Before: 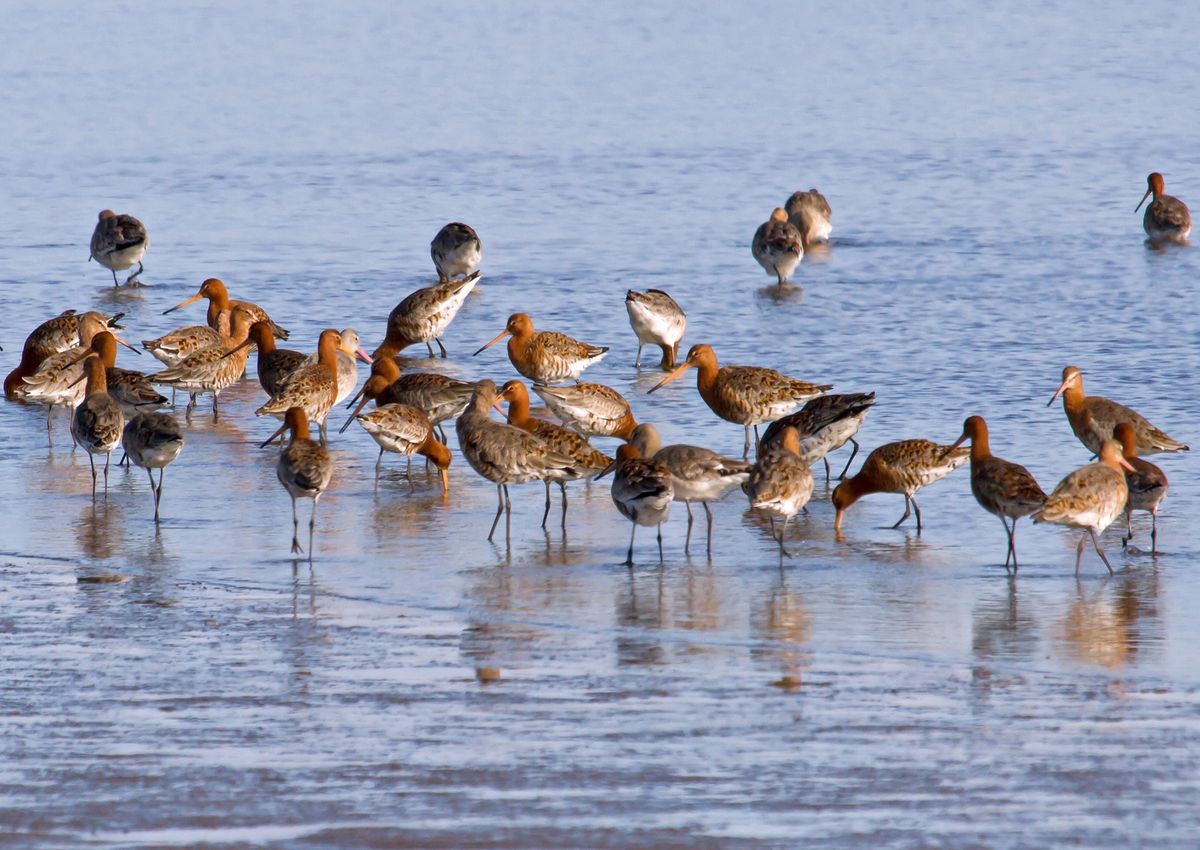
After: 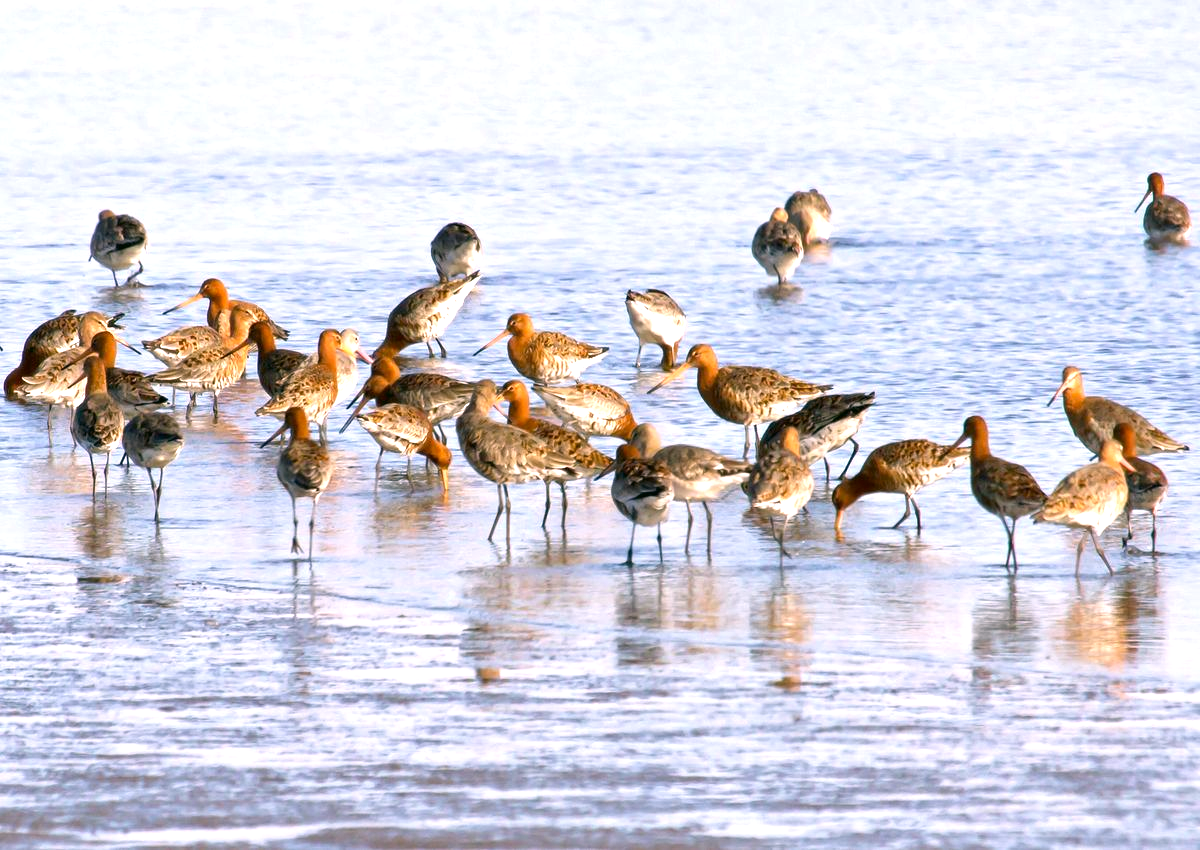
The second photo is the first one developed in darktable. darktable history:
exposure: black level correction 0, exposure 1 EV, compensate highlight preservation false
color correction: highlights a* 4.41, highlights b* 4.97, shadows a* -8.35, shadows b* 5.08
